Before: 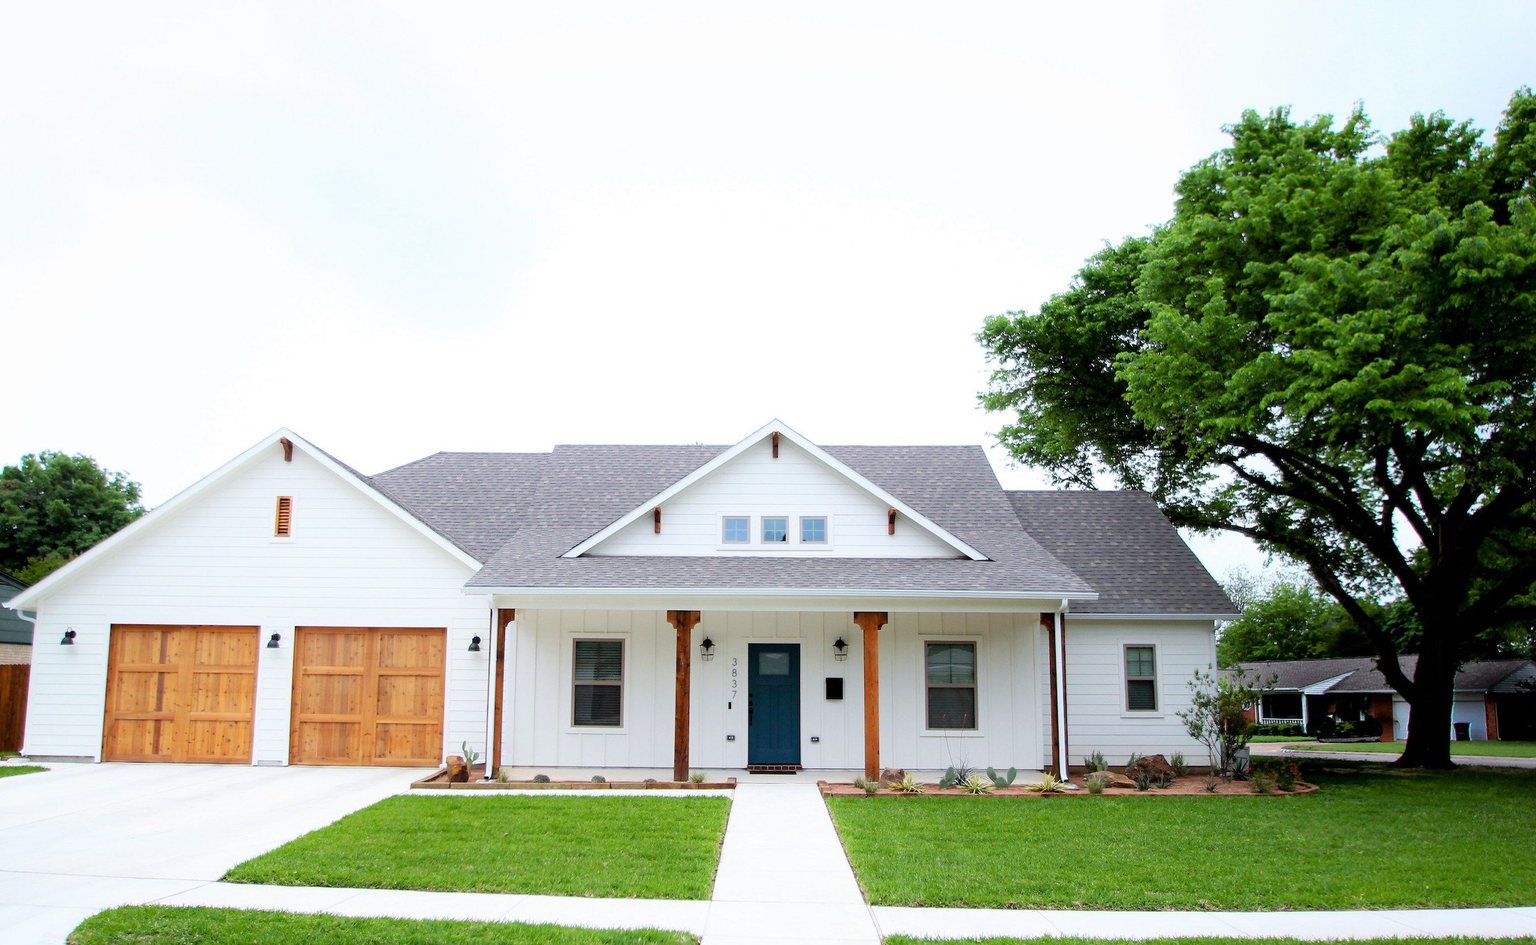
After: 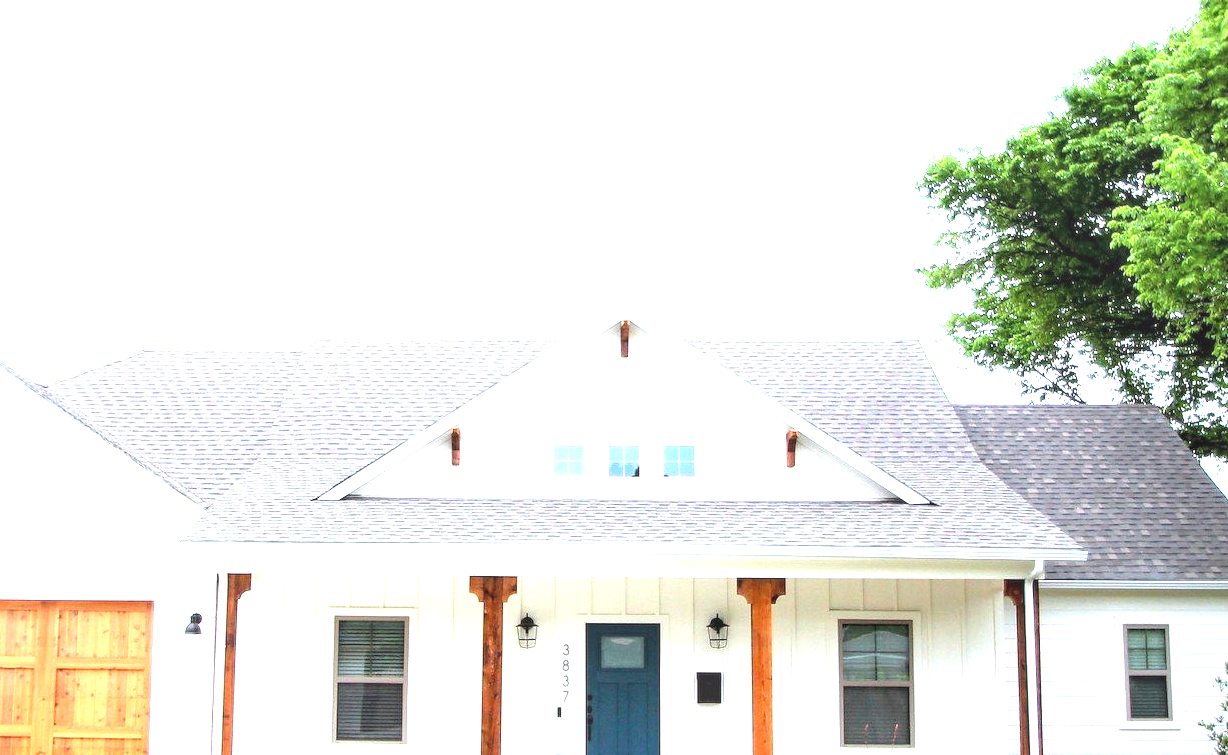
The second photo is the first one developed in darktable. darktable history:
crop and rotate: left 22.13%, top 22.054%, right 22.026%, bottom 22.102%
exposure: black level correction -0.002, exposure 1.35 EV, compensate highlight preservation false
local contrast: on, module defaults
